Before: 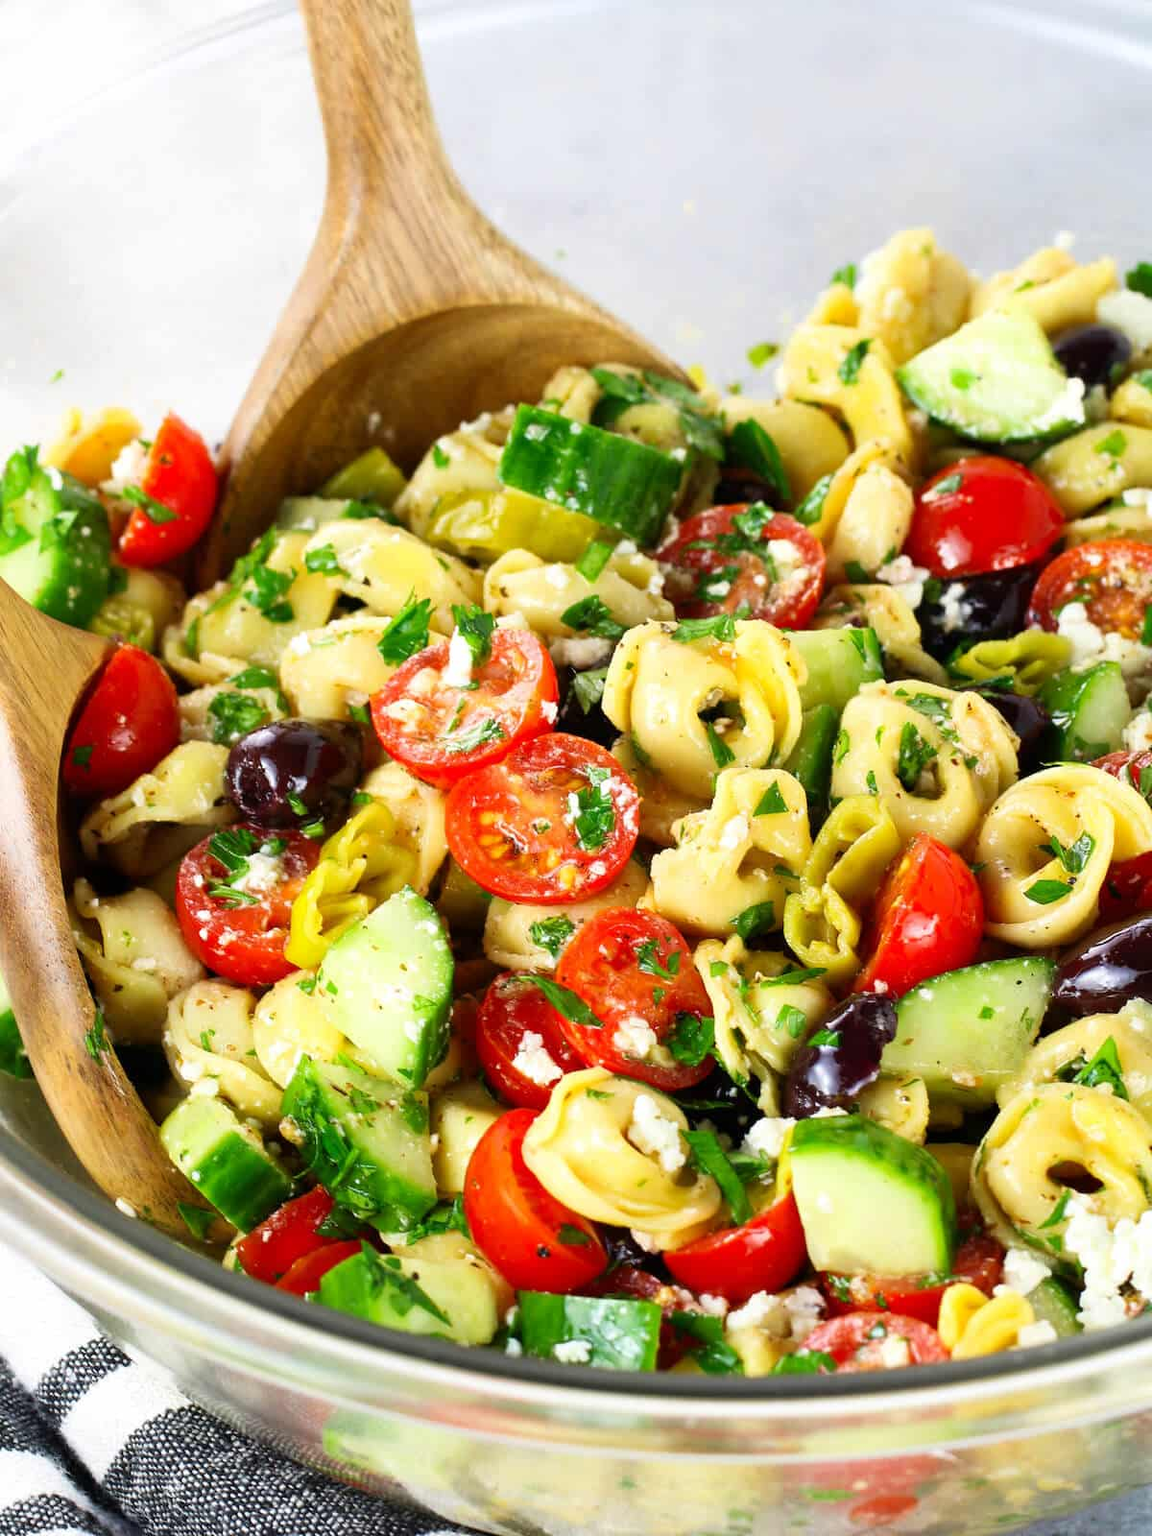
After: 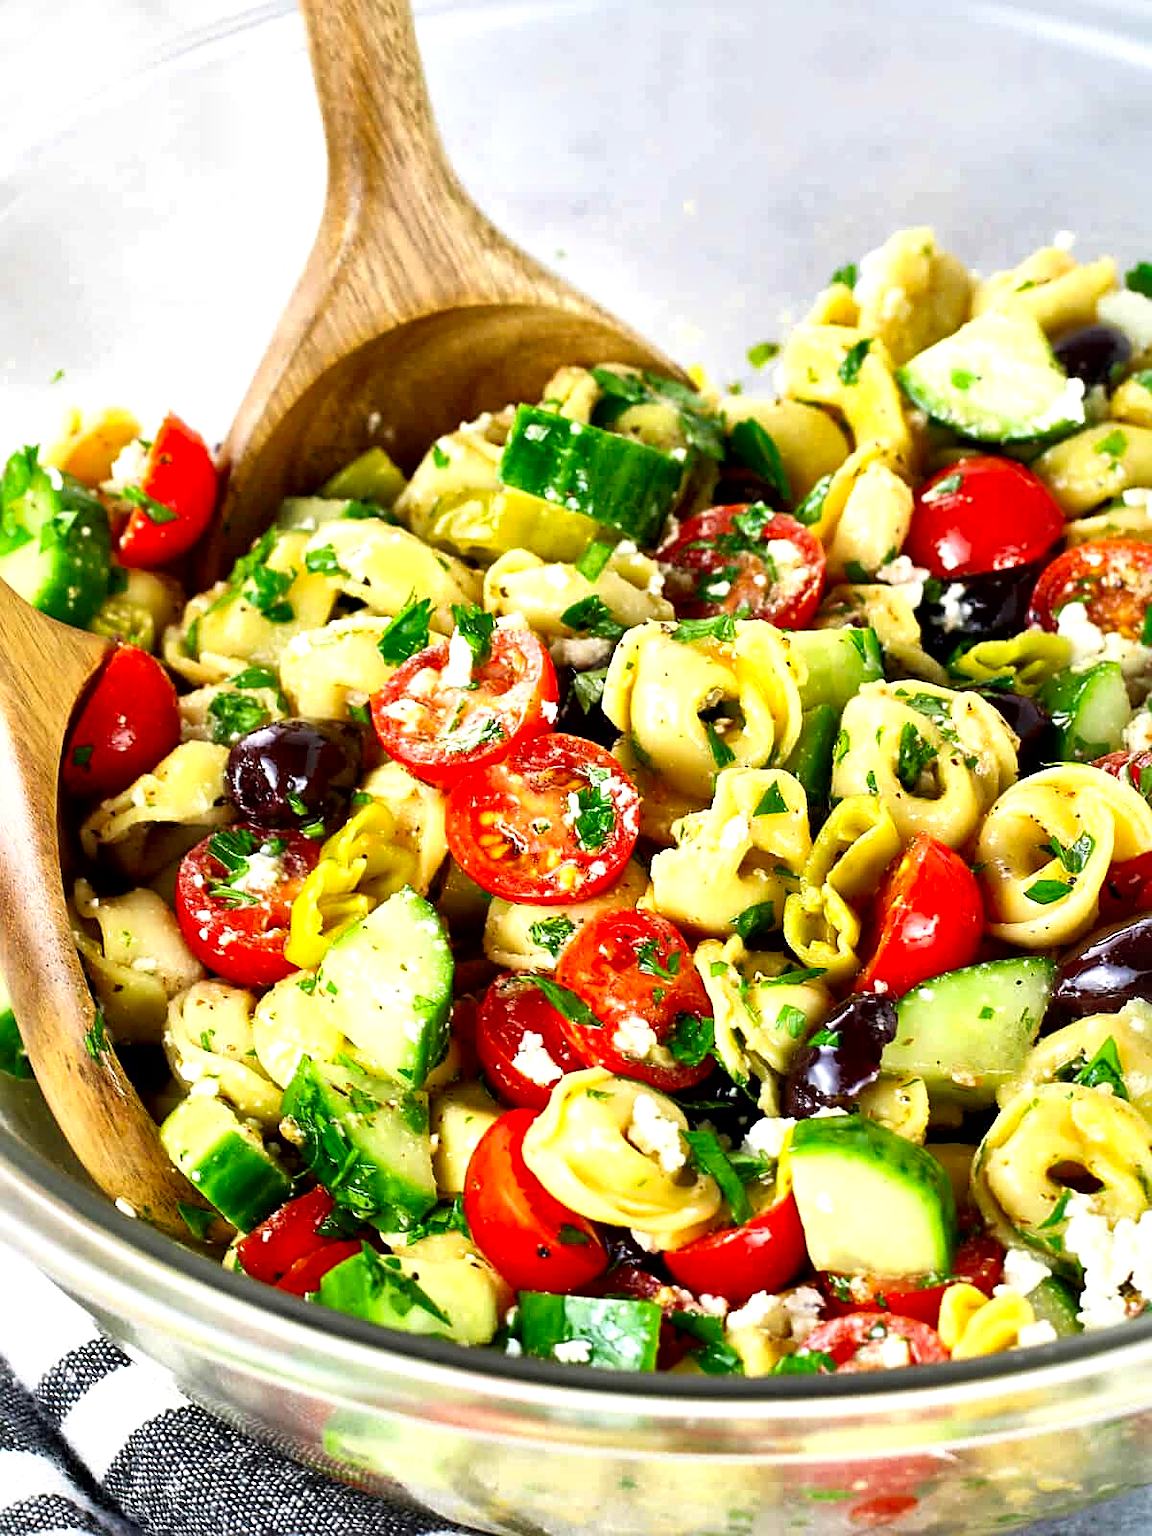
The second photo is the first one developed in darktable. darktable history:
local contrast: mode bilateral grid, contrast 45, coarseness 69, detail 216%, midtone range 0.2
sharpen: on, module defaults
contrast brightness saturation: brightness 0.086, saturation 0.19
